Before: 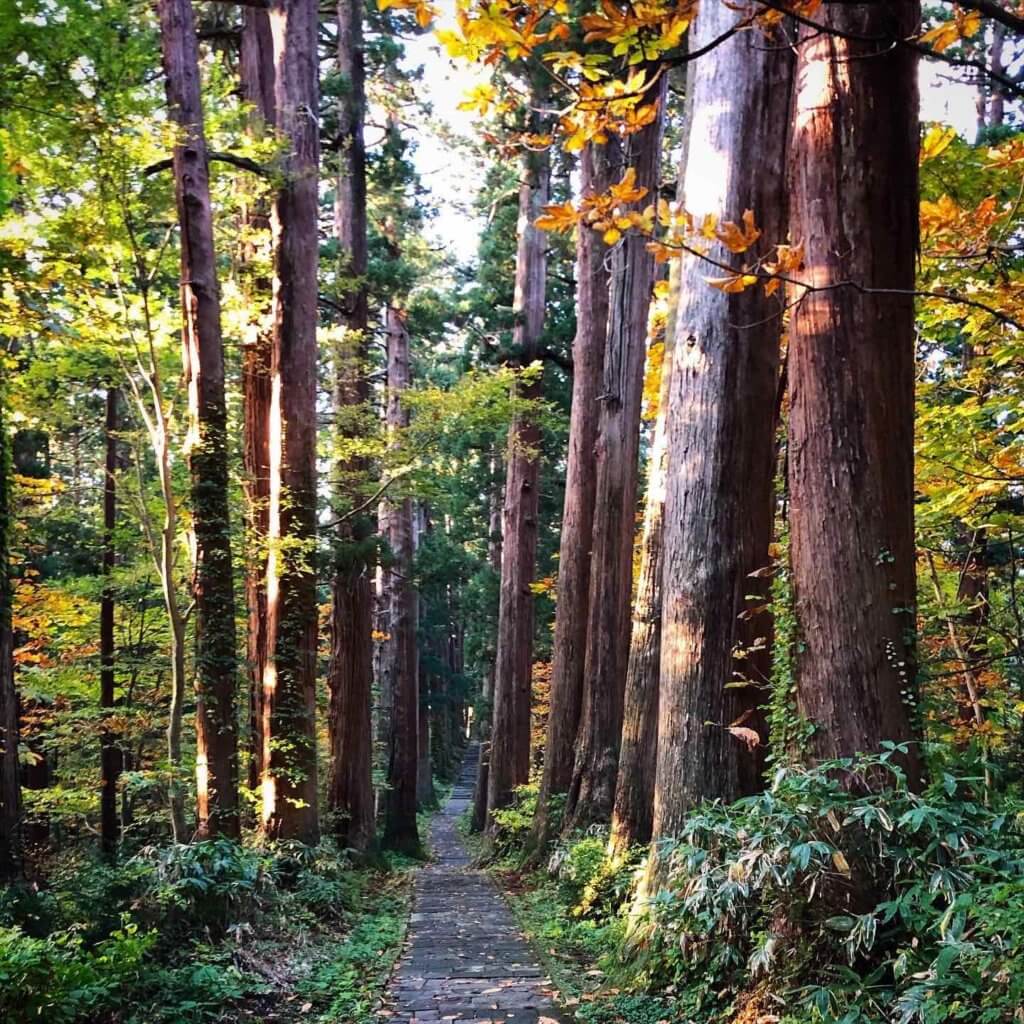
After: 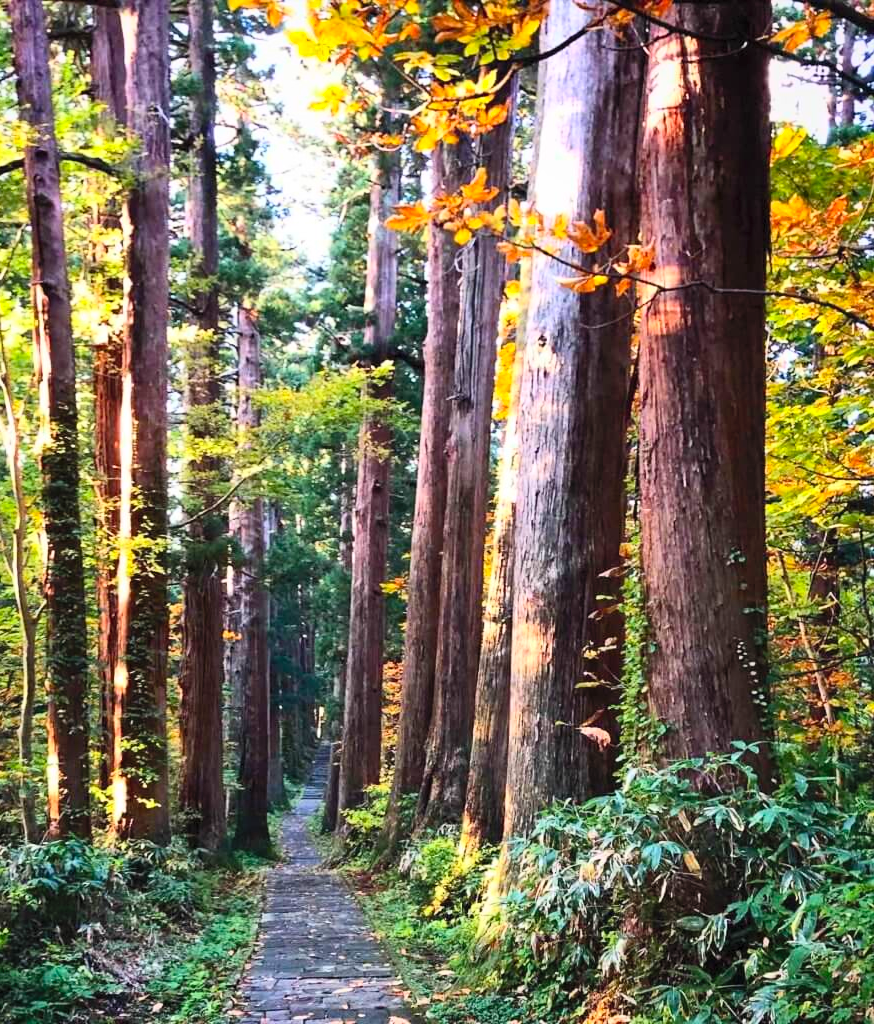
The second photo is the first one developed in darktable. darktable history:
contrast brightness saturation: contrast 0.236, brightness 0.258, saturation 0.376
crop and rotate: left 14.553%
